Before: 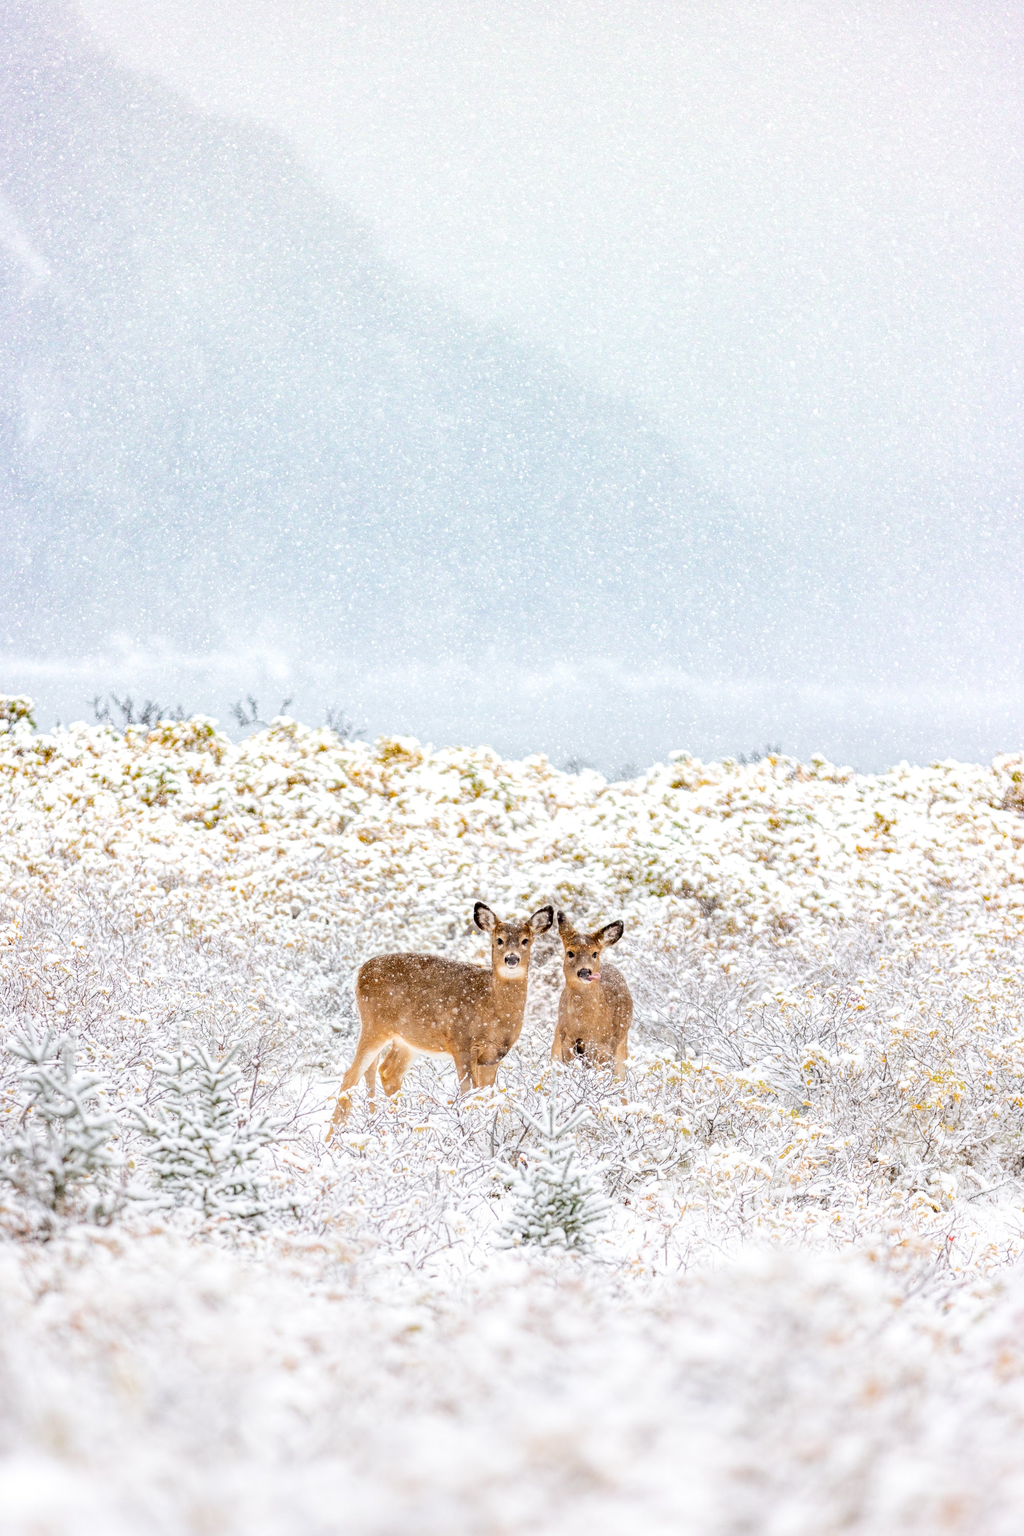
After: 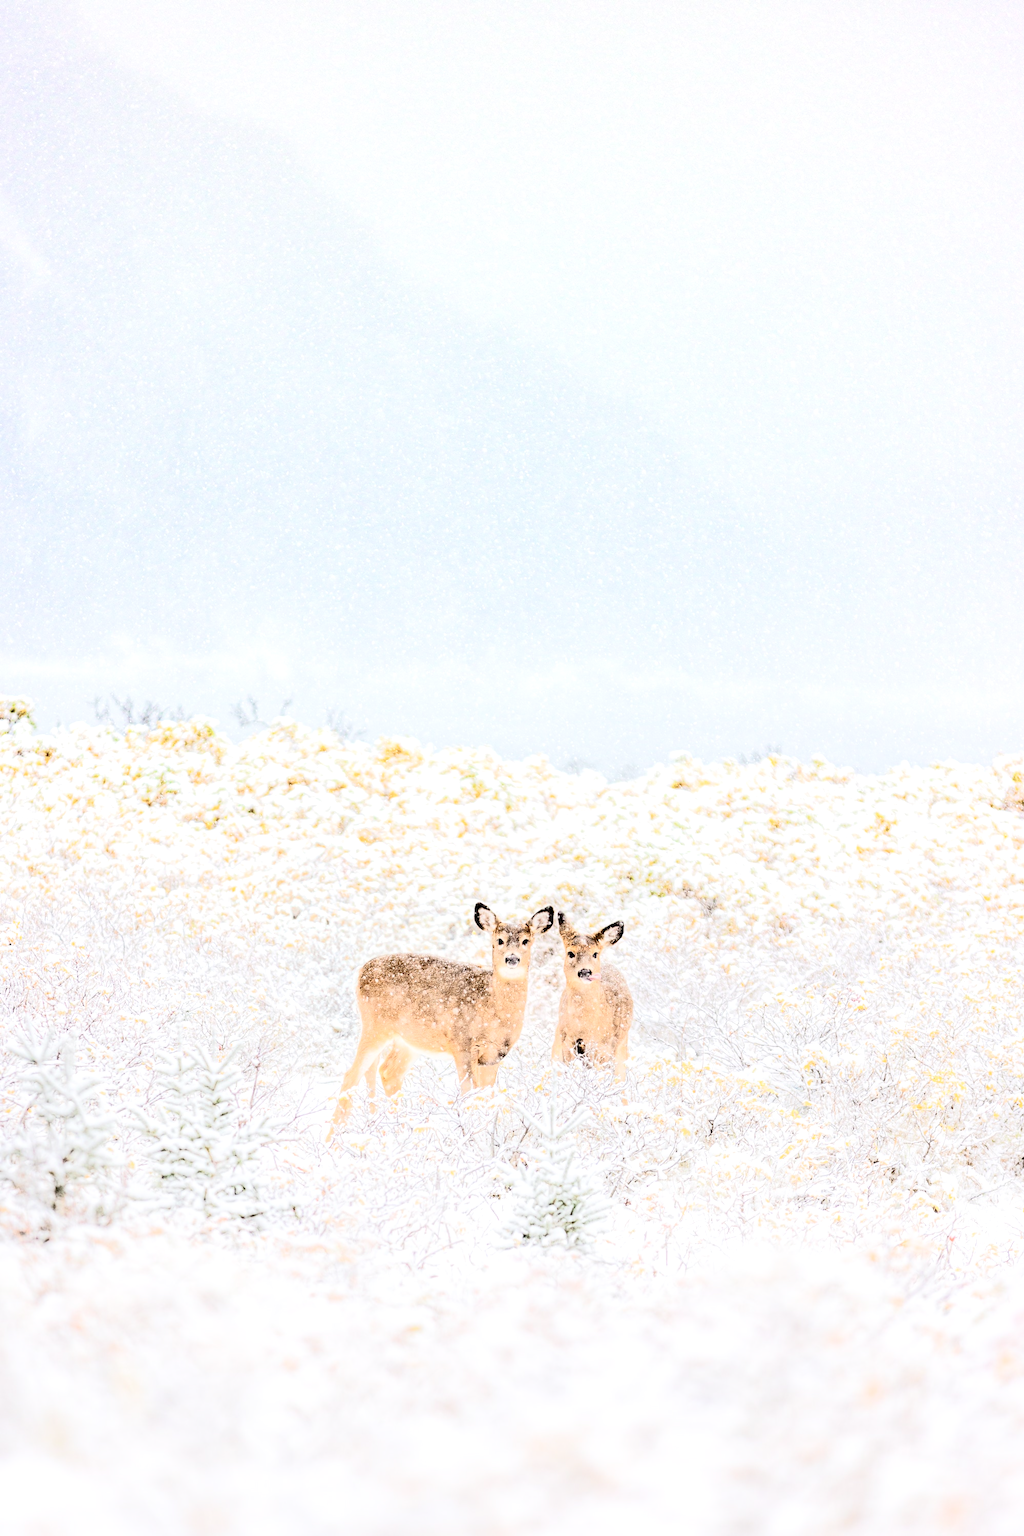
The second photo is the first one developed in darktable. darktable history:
contrast brightness saturation: contrast 0.248, saturation -0.309
tone equalizer: -7 EV 0.157 EV, -6 EV 0.564 EV, -5 EV 1.12 EV, -4 EV 1.3 EV, -3 EV 1.18 EV, -2 EV 0.6 EV, -1 EV 0.162 EV, edges refinement/feathering 500, mask exposure compensation -1.57 EV, preserve details no
